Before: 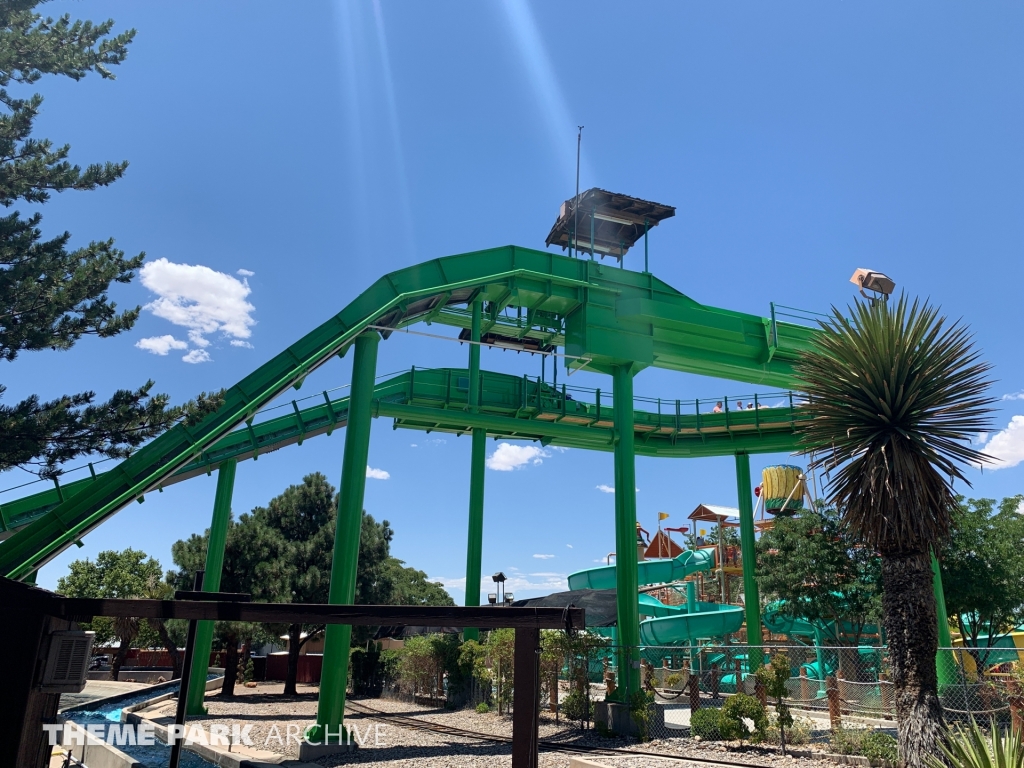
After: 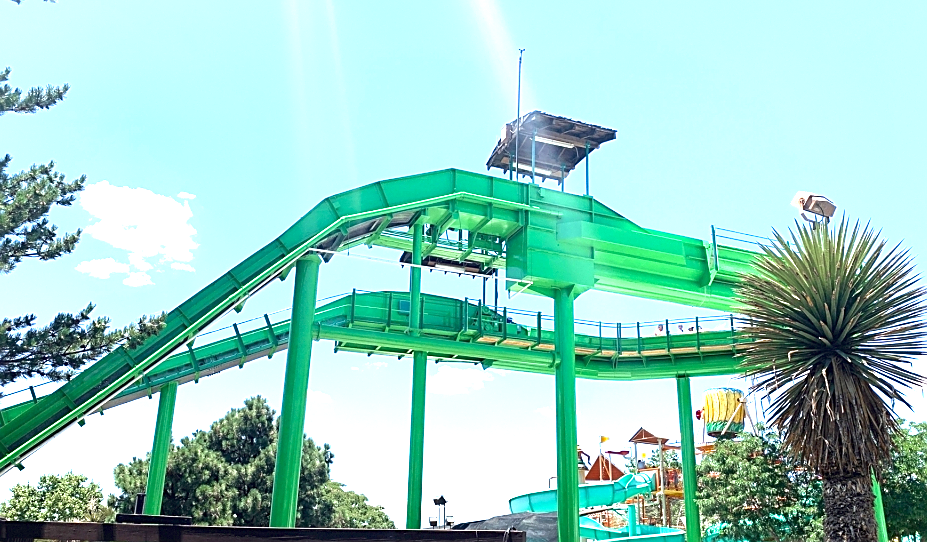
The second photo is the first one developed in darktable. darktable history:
sharpen: on, module defaults
exposure: black level correction 0, exposure 2.105 EV, compensate exposure bias true, compensate highlight preservation false
color zones: curves: ch0 [(0.11, 0.396) (0.195, 0.36) (0.25, 0.5) (0.303, 0.412) (0.357, 0.544) (0.75, 0.5) (0.967, 0.328)]; ch1 [(0, 0.468) (0.112, 0.512) (0.202, 0.6) (0.25, 0.5) (0.307, 0.352) (0.357, 0.544) (0.75, 0.5) (0.963, 0.524)]
crop: left 5.853%, top 10.104%, right 3.601%, bottom 19.311%
